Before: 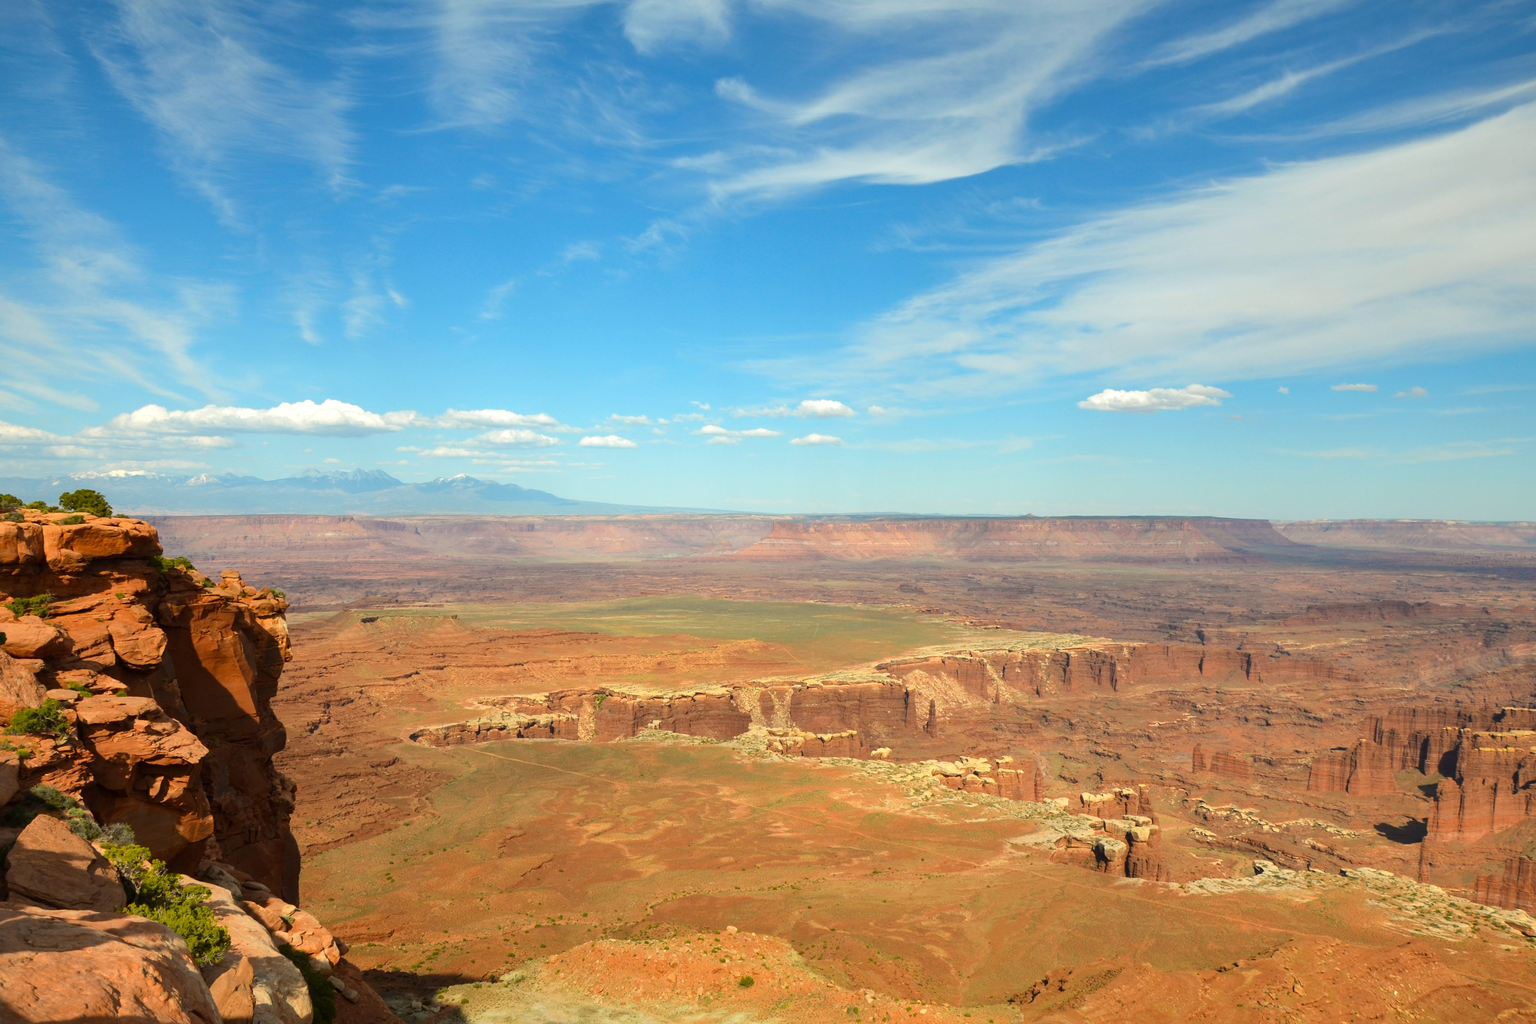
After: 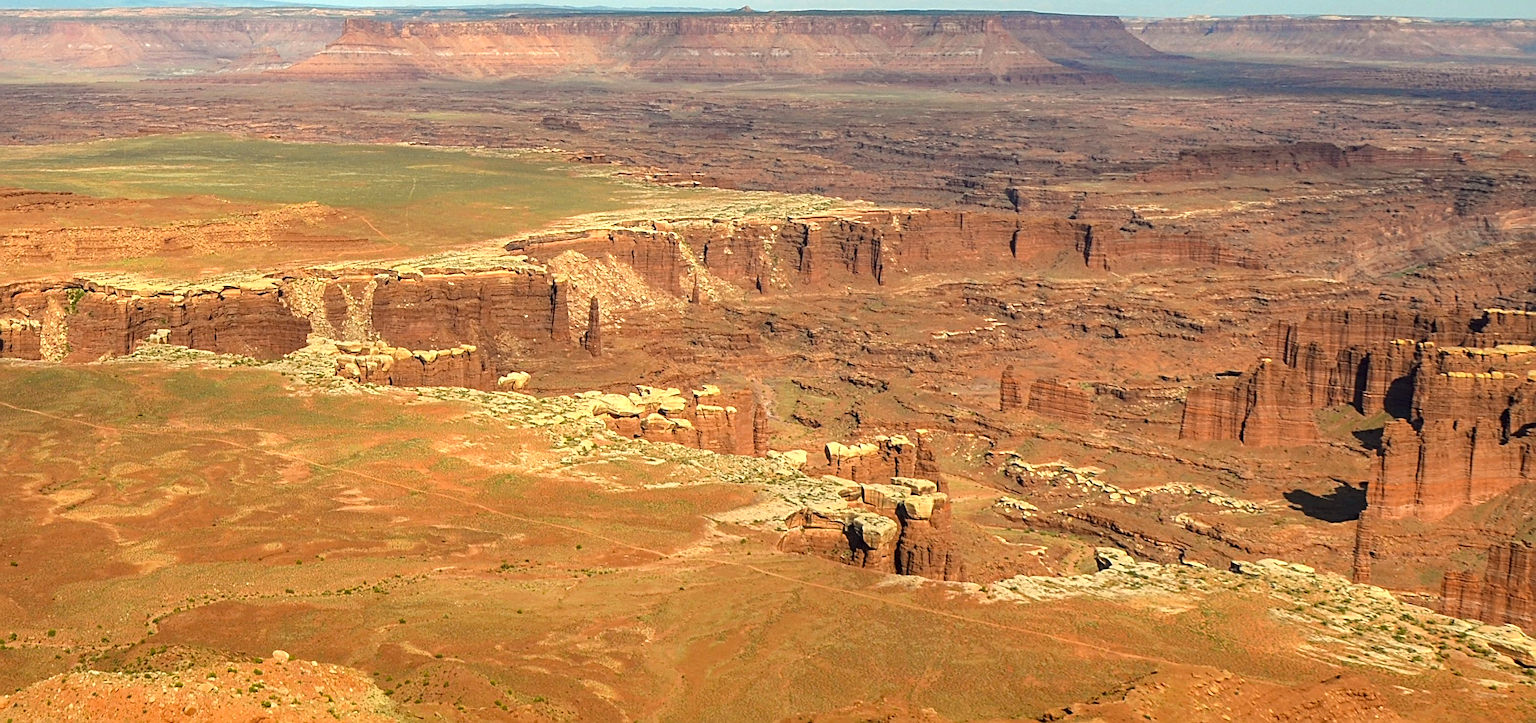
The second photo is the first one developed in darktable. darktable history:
crop and rotate: left 35.972%, top 49.759%, bottom 4.971%
exposure: exposure 0.126 EV, compensate highlight preservation false
local contrast: detail 130%
sharpen: radius 3.051, amount 0.755
haze removal: compatibility mode true, adaptive false
